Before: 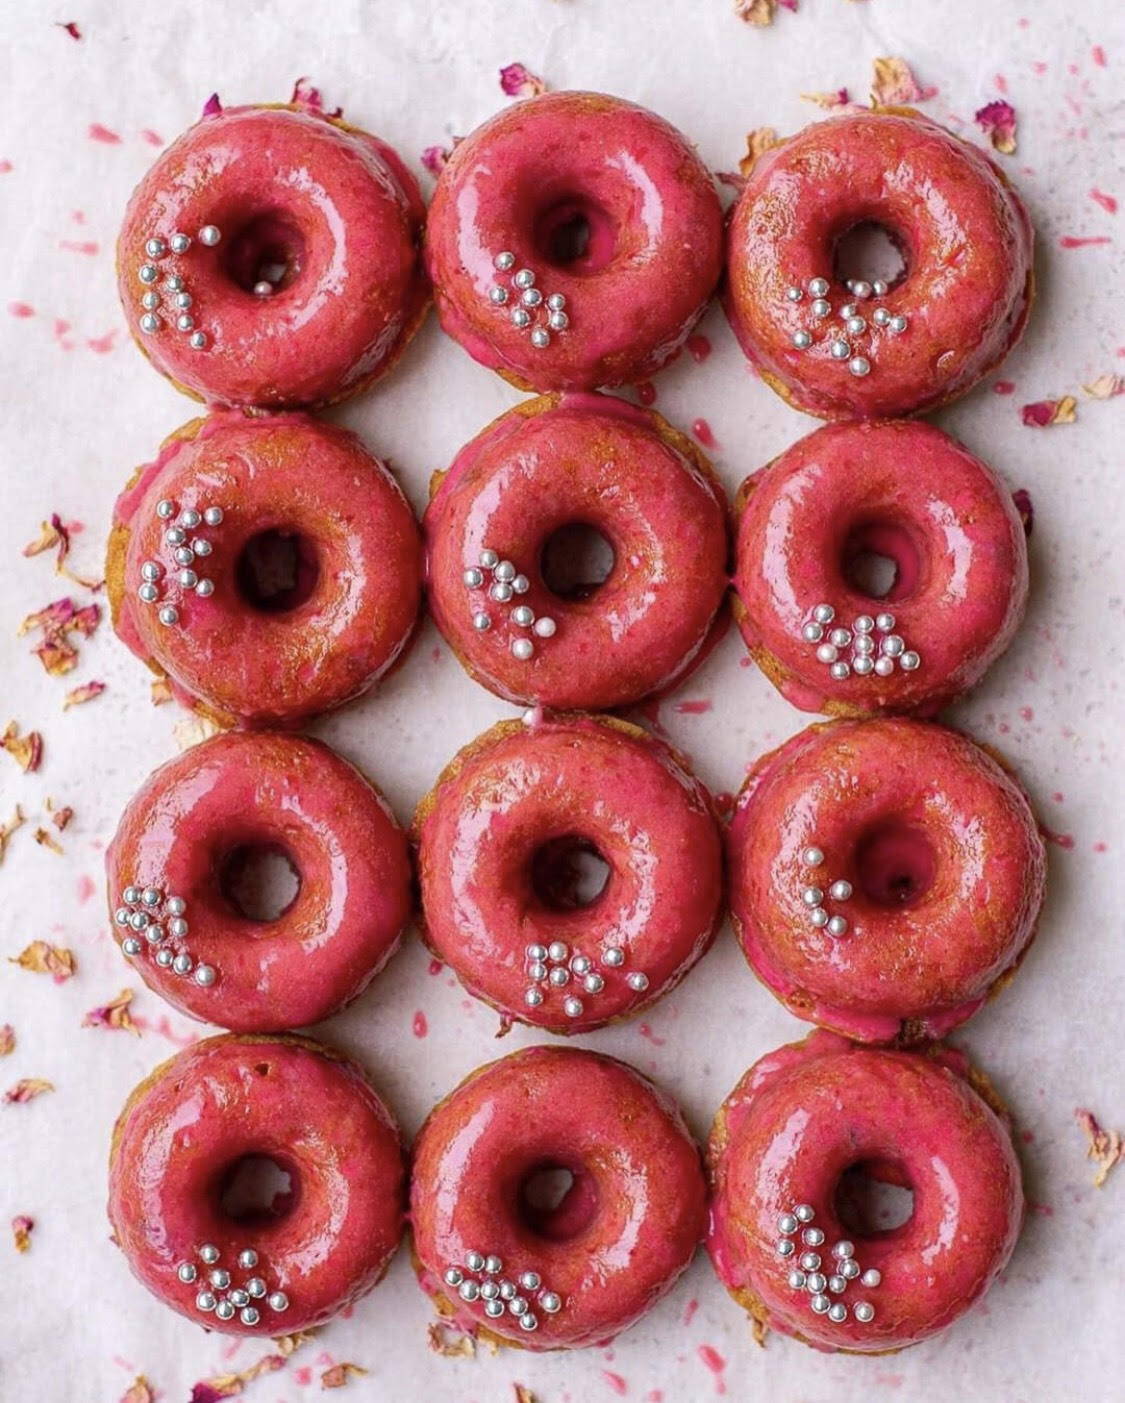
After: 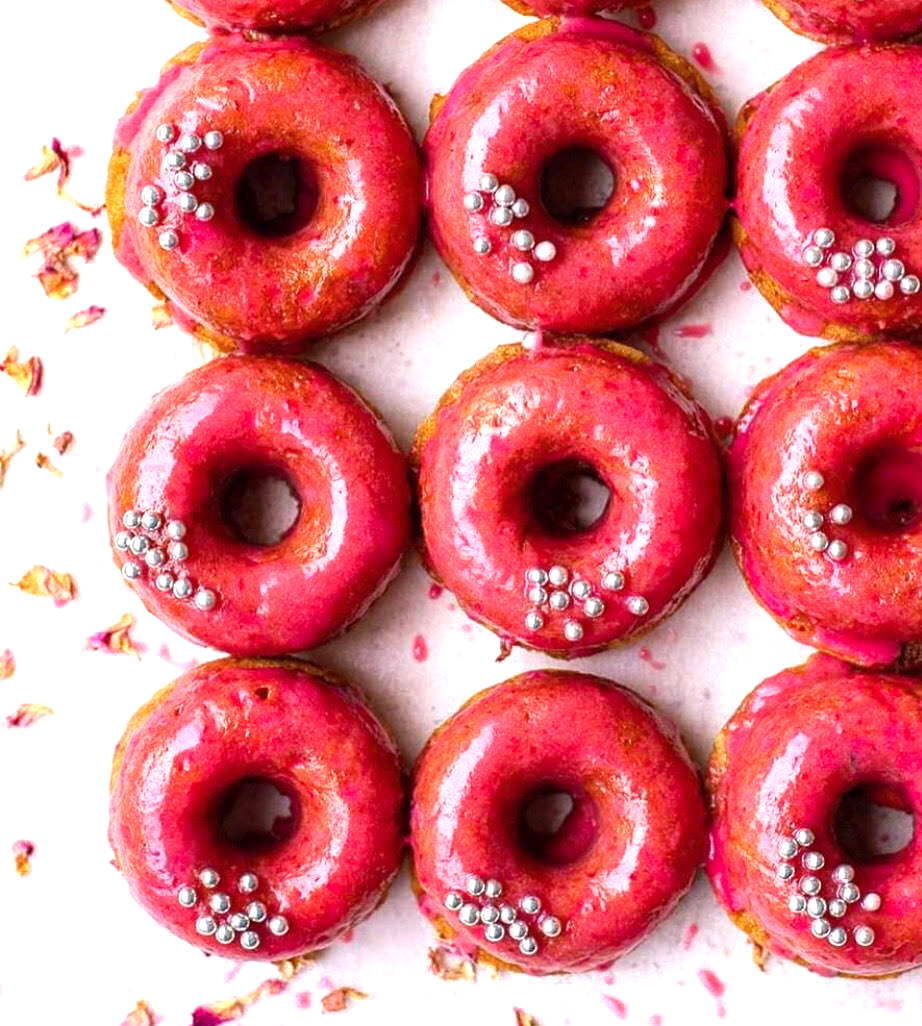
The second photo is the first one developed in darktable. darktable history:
crop: top 26.859%, right 18.039%
color balance rgb: perceptual saturation grading › global saturation -2.052%, perceptual saturation grading › highlights -7.297%, perceptual saturation grading › mid-tones 8.563%, perceptual saturation grading › shadows 3.867%, perceptual brilliance grading › highlights 11.489%, global vibrance 19.604%
tone equalizer: -8 EV -0.451 EV, -7 EV -0.393 EV, -6 EV -0.326 EV, -5 EV -0.196 EV, -3 EV 0.218 EV, -2 EV 0.336 EV, -1 EV 0.41 EV, +0 EV 0.447 EV, mask exposure compensation -0.485 EV
